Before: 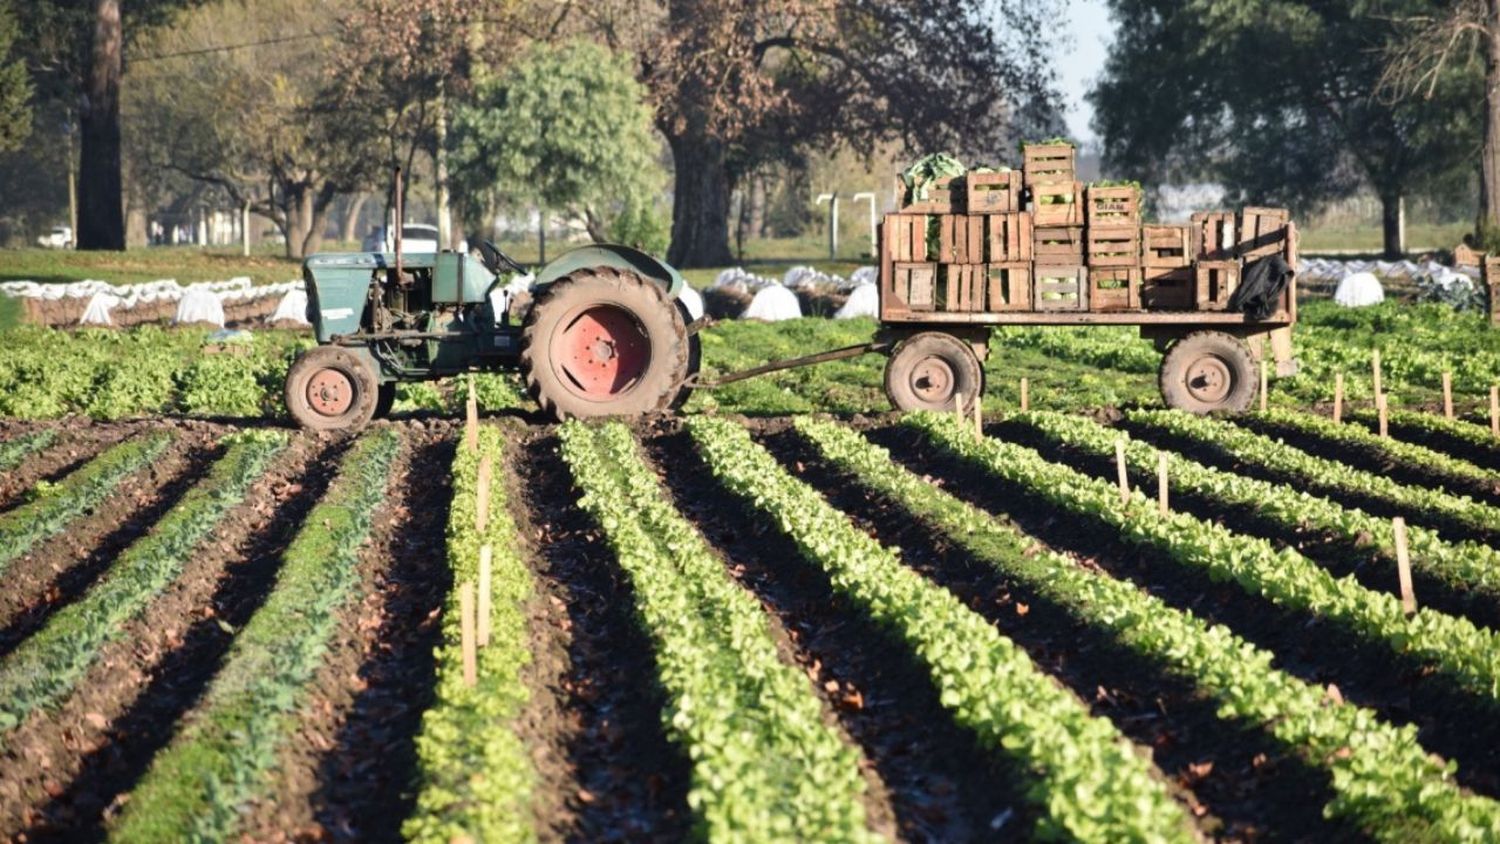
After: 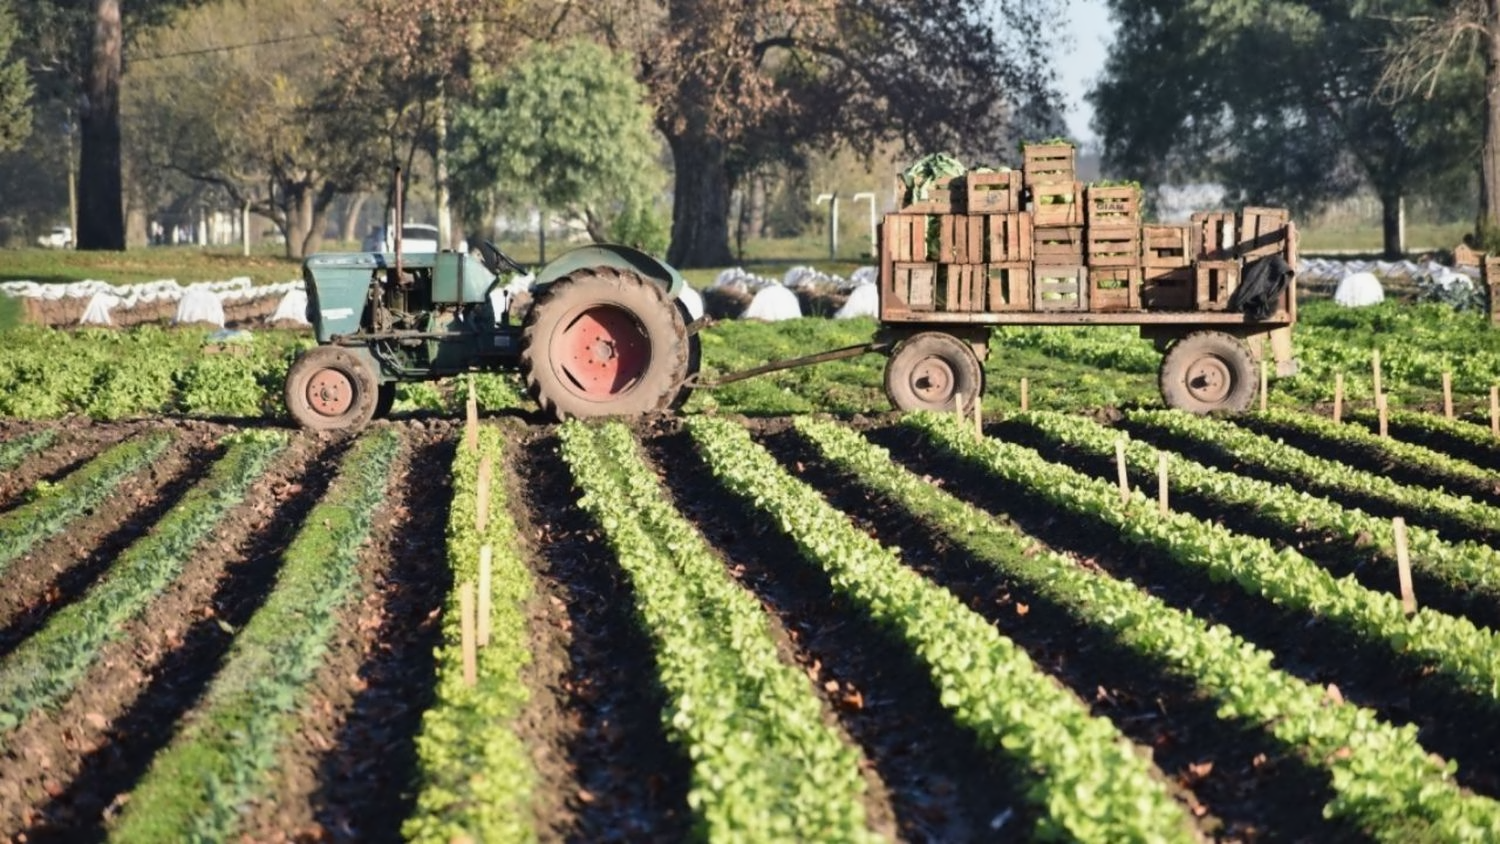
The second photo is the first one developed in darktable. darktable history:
shadows and highlights: radius 123.88, shadows 99.39, white point adjustment -2.94, highlights -99.48, soften with gaussian
contrast equalizer: octaves 7, y [[0.5 ×6], [0.5 ×6], [0.5 ×6], [0, 0.033, 0.067, 0.1, 0.133, 0.167], [0, 0.05, 0.1, 0.15, 0.2, 0.25]], mix 0.298
